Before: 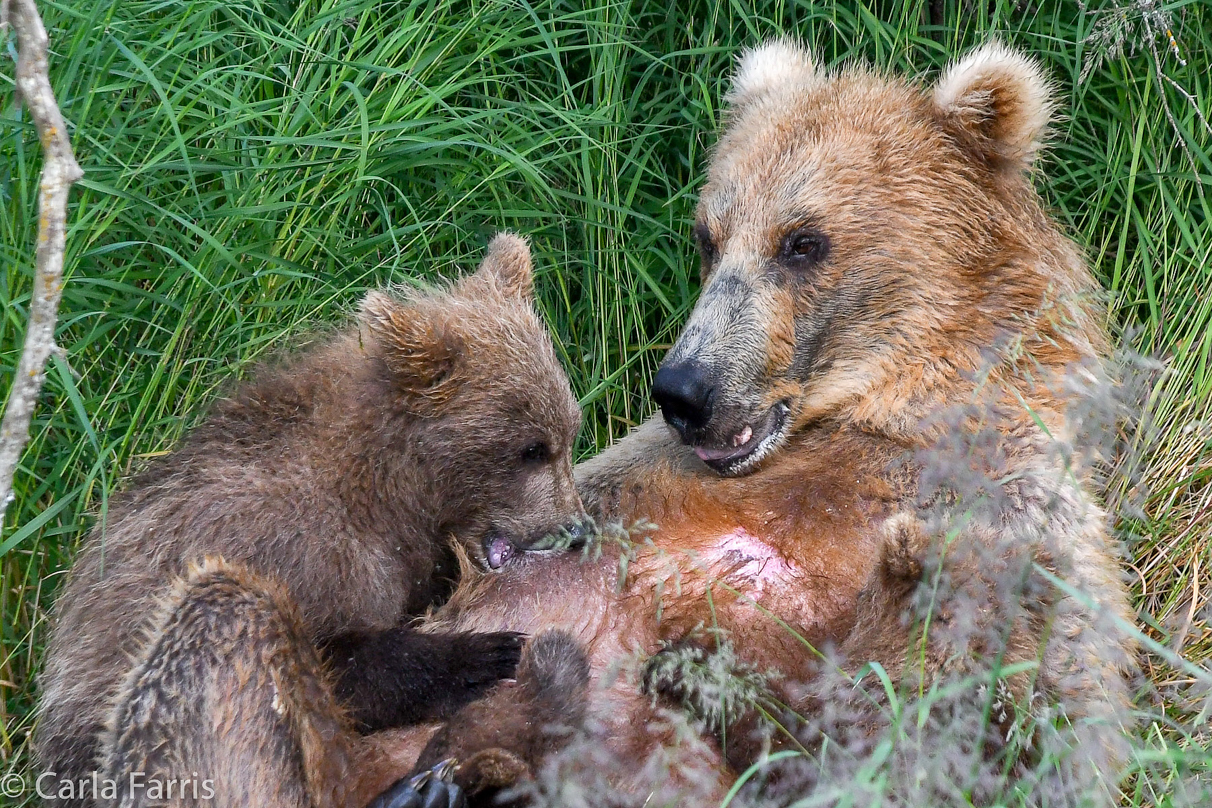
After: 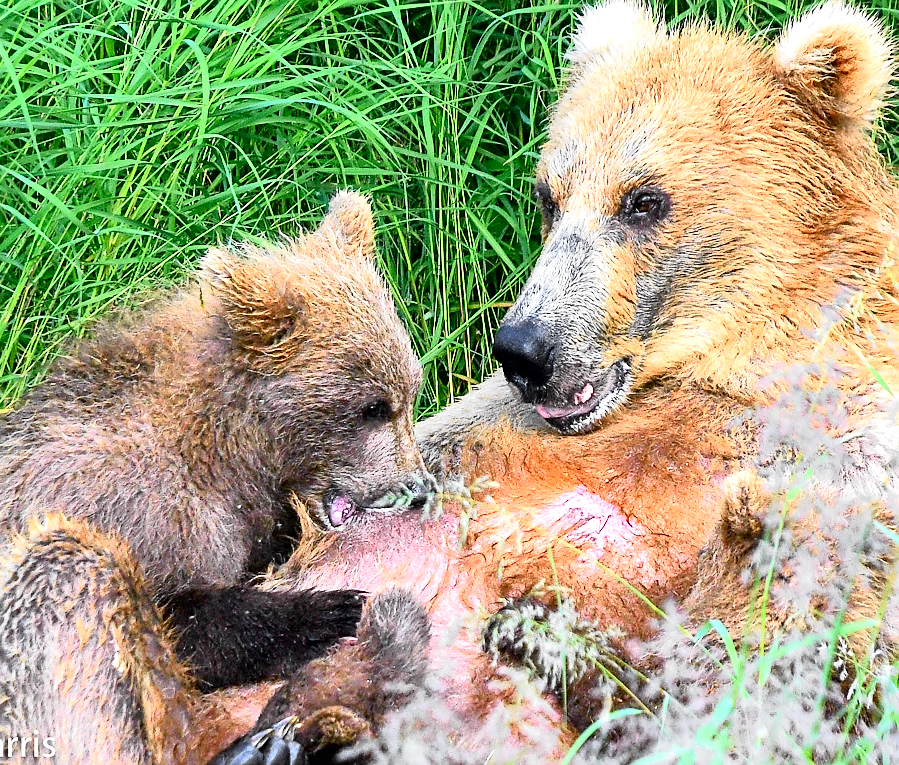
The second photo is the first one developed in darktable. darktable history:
sharpen: amount 0.55
tone curve: curves: ch0 [(0, 0) (0.078, 0.029) (0.265, 0.241) (0.507, 0.56) (0.744, 0.826) (1, 0.948)]; ch1 [(0, 0) (0.346, 0.307) (0.418, 0.383) (0.46, 0.439) (0.482, 0.493) (0.502, 0.5) (0.517, 0.506) (0.55, 0.557) (0.601, 0.637) (0.666, 0.7) (1, 1)]; ch2 [(0, 0) (0.346, 0.34) (0.431, 0.45) (0.485, 0.494) (0.5, 0.498) (0.508, 0.499) (0.532, 0.546) (0.579, 0.628) (0.625, 0.668) (1, 1)], color space Lab, independent channels, preserve colors none
exposure: exposure 1.089 EV, compensate highlight preservation false
crop and rotate: left 13.15%, top 5.251%, right 12.609%
